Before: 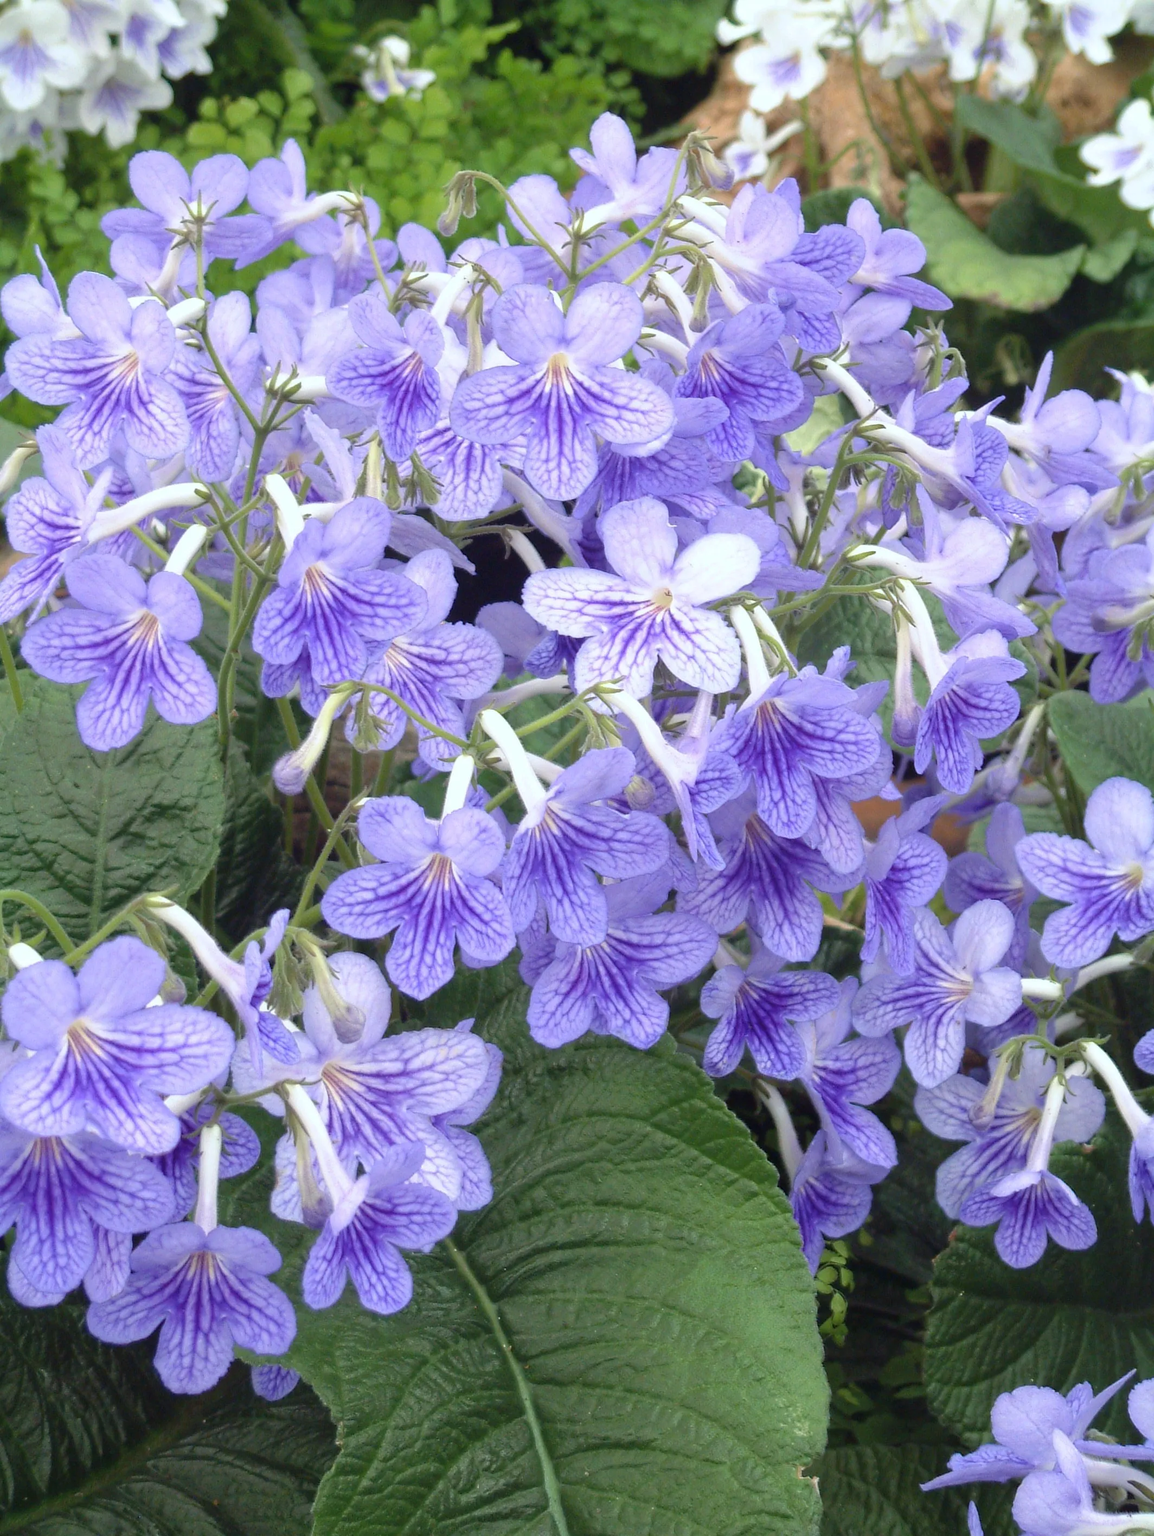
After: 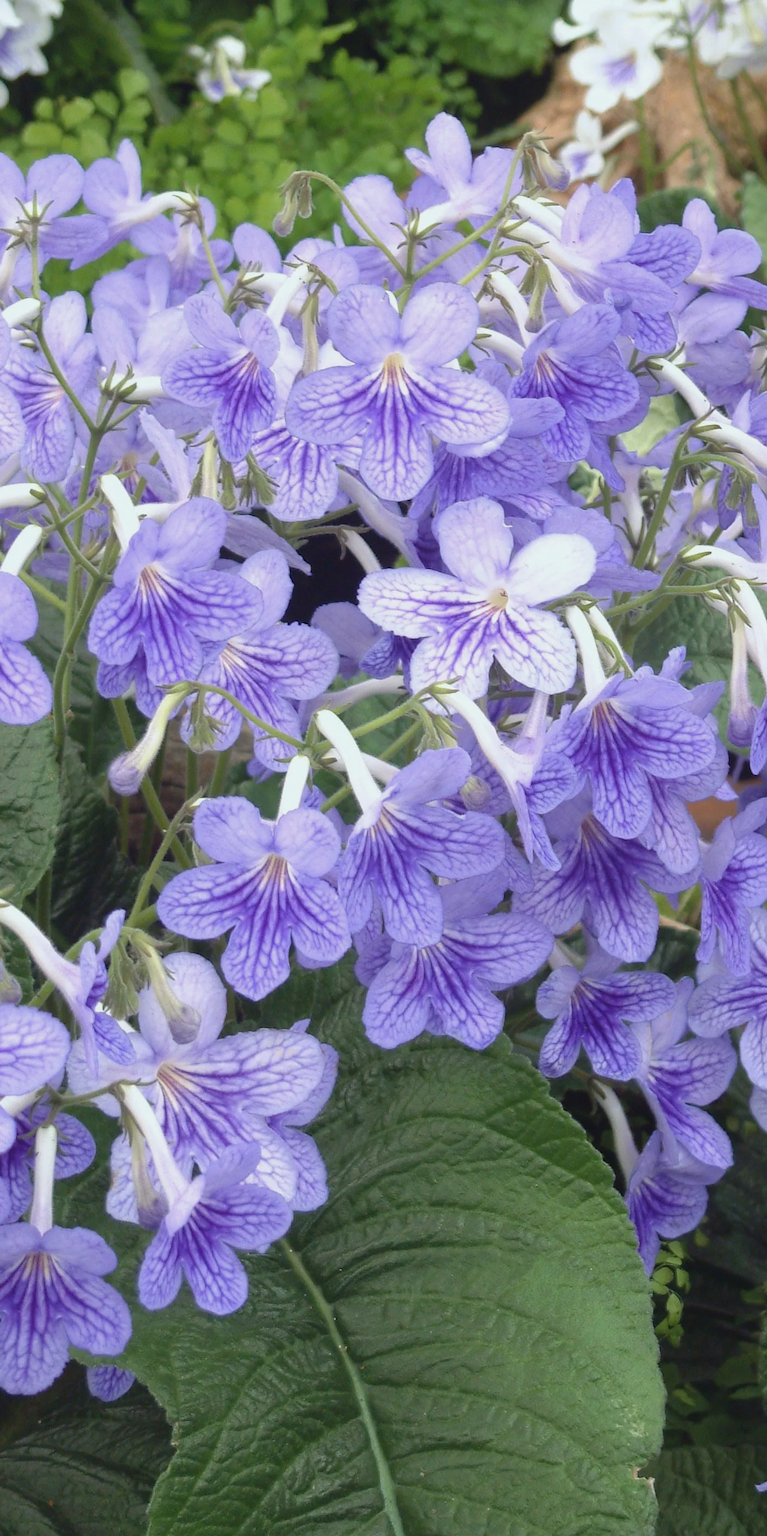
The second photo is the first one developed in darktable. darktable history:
crop and rotate: left 14.305%, right 19.19%
contrast brightness saturation: contrast -0.085, brightness -0.032, saturation -0.107
